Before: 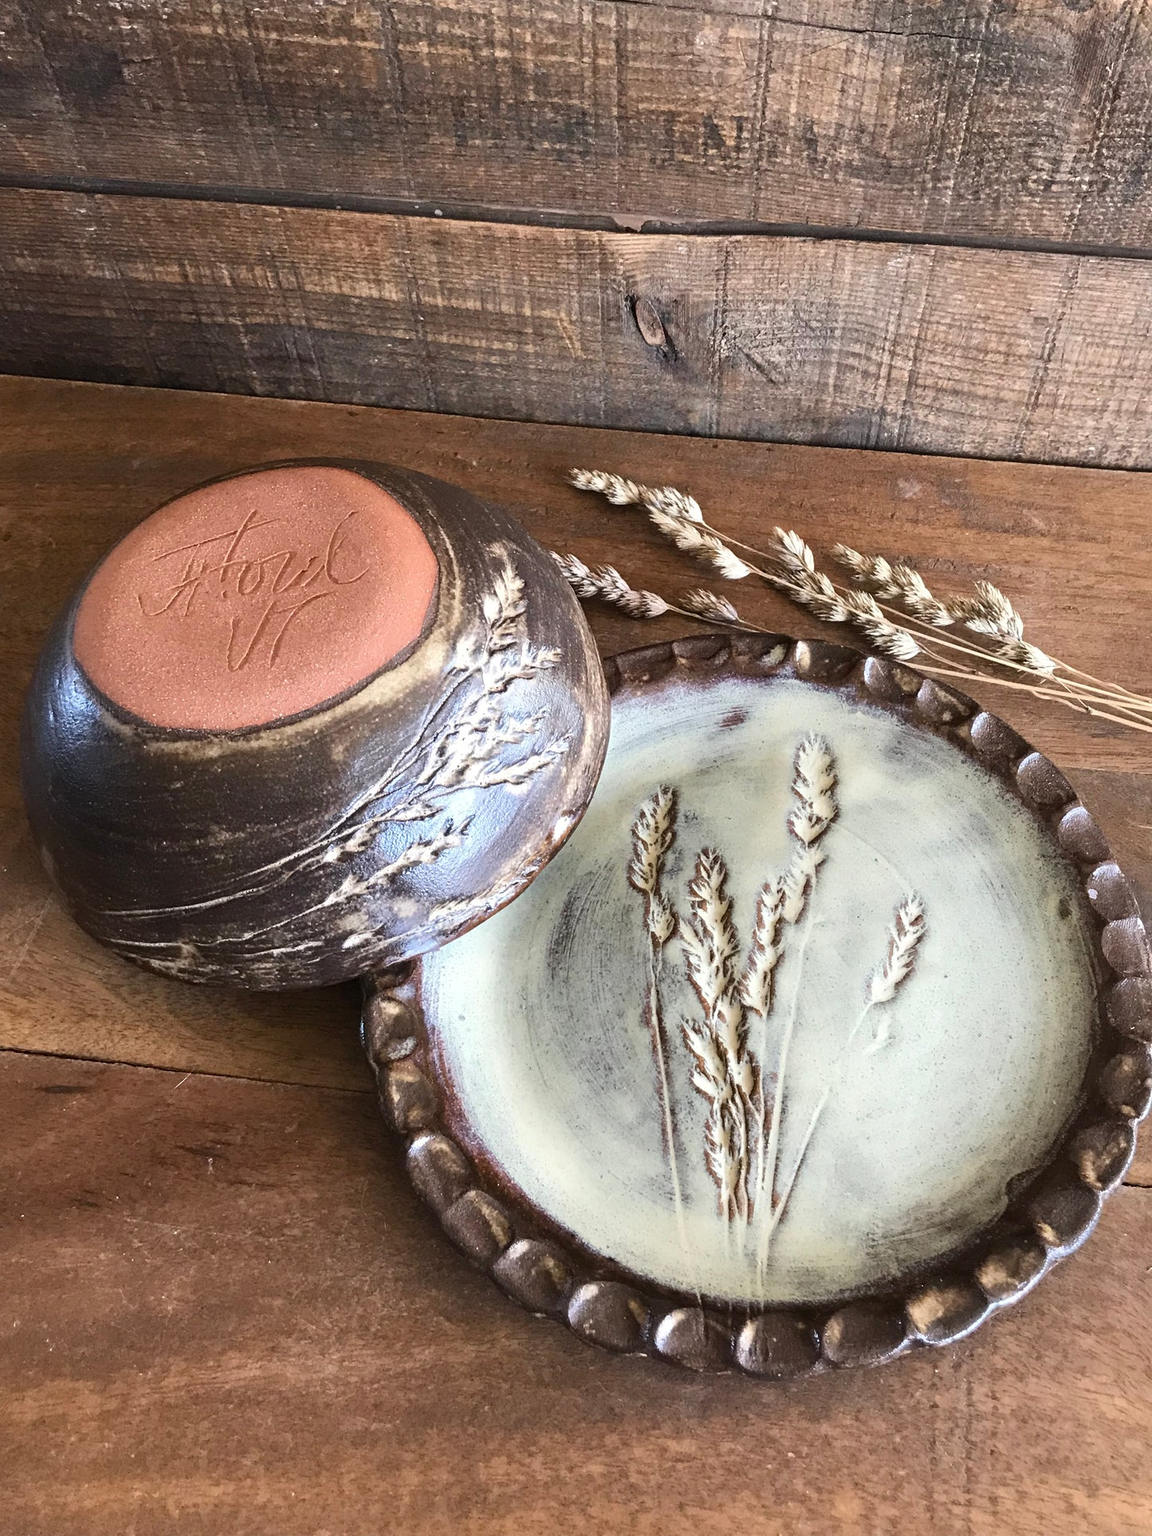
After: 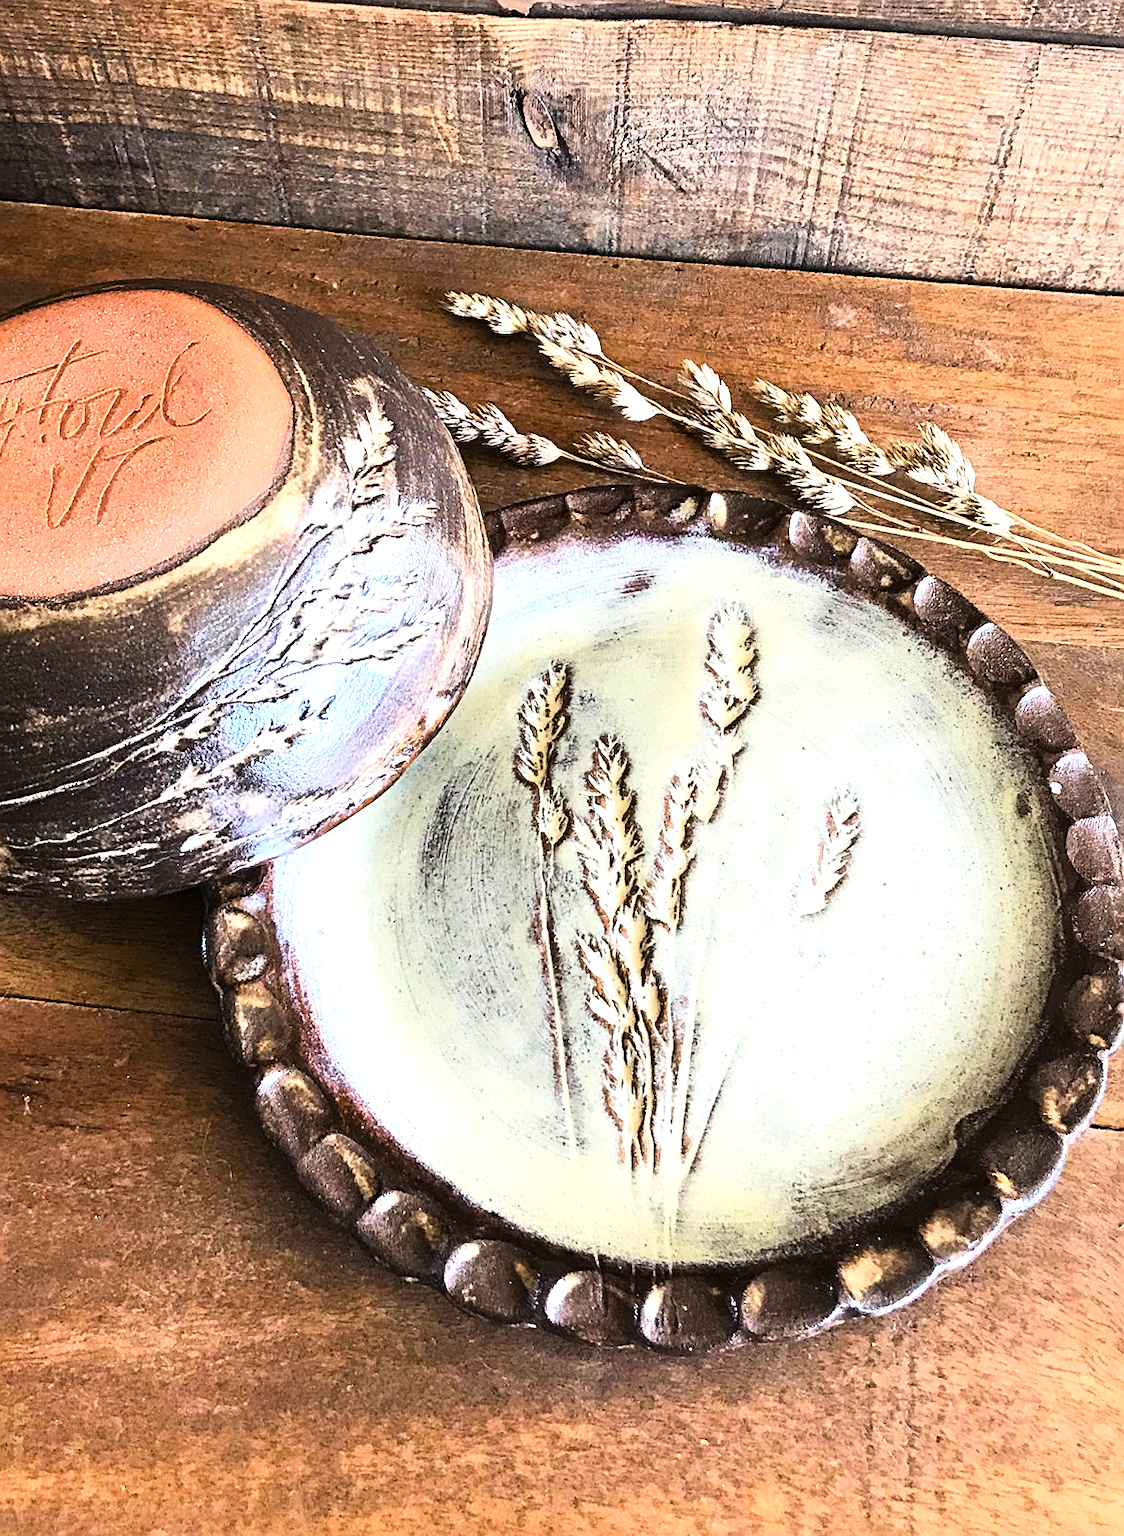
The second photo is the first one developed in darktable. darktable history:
exposure: exposure 0.636 EV, compensate highlight preservation false
crop: left 16.315%, top 14.246%
sharpen: on, module defaults
tone curve: curves: ch0 [(0, 0) (0.137, 0.063) (0.255, 0.176) (0.502, 0.502) (0.749, 0.839) (1, 1)], color space Lab, linked channels, preserve colors none
color balance rgb: perceptual saturation grading › global saturation 30%
